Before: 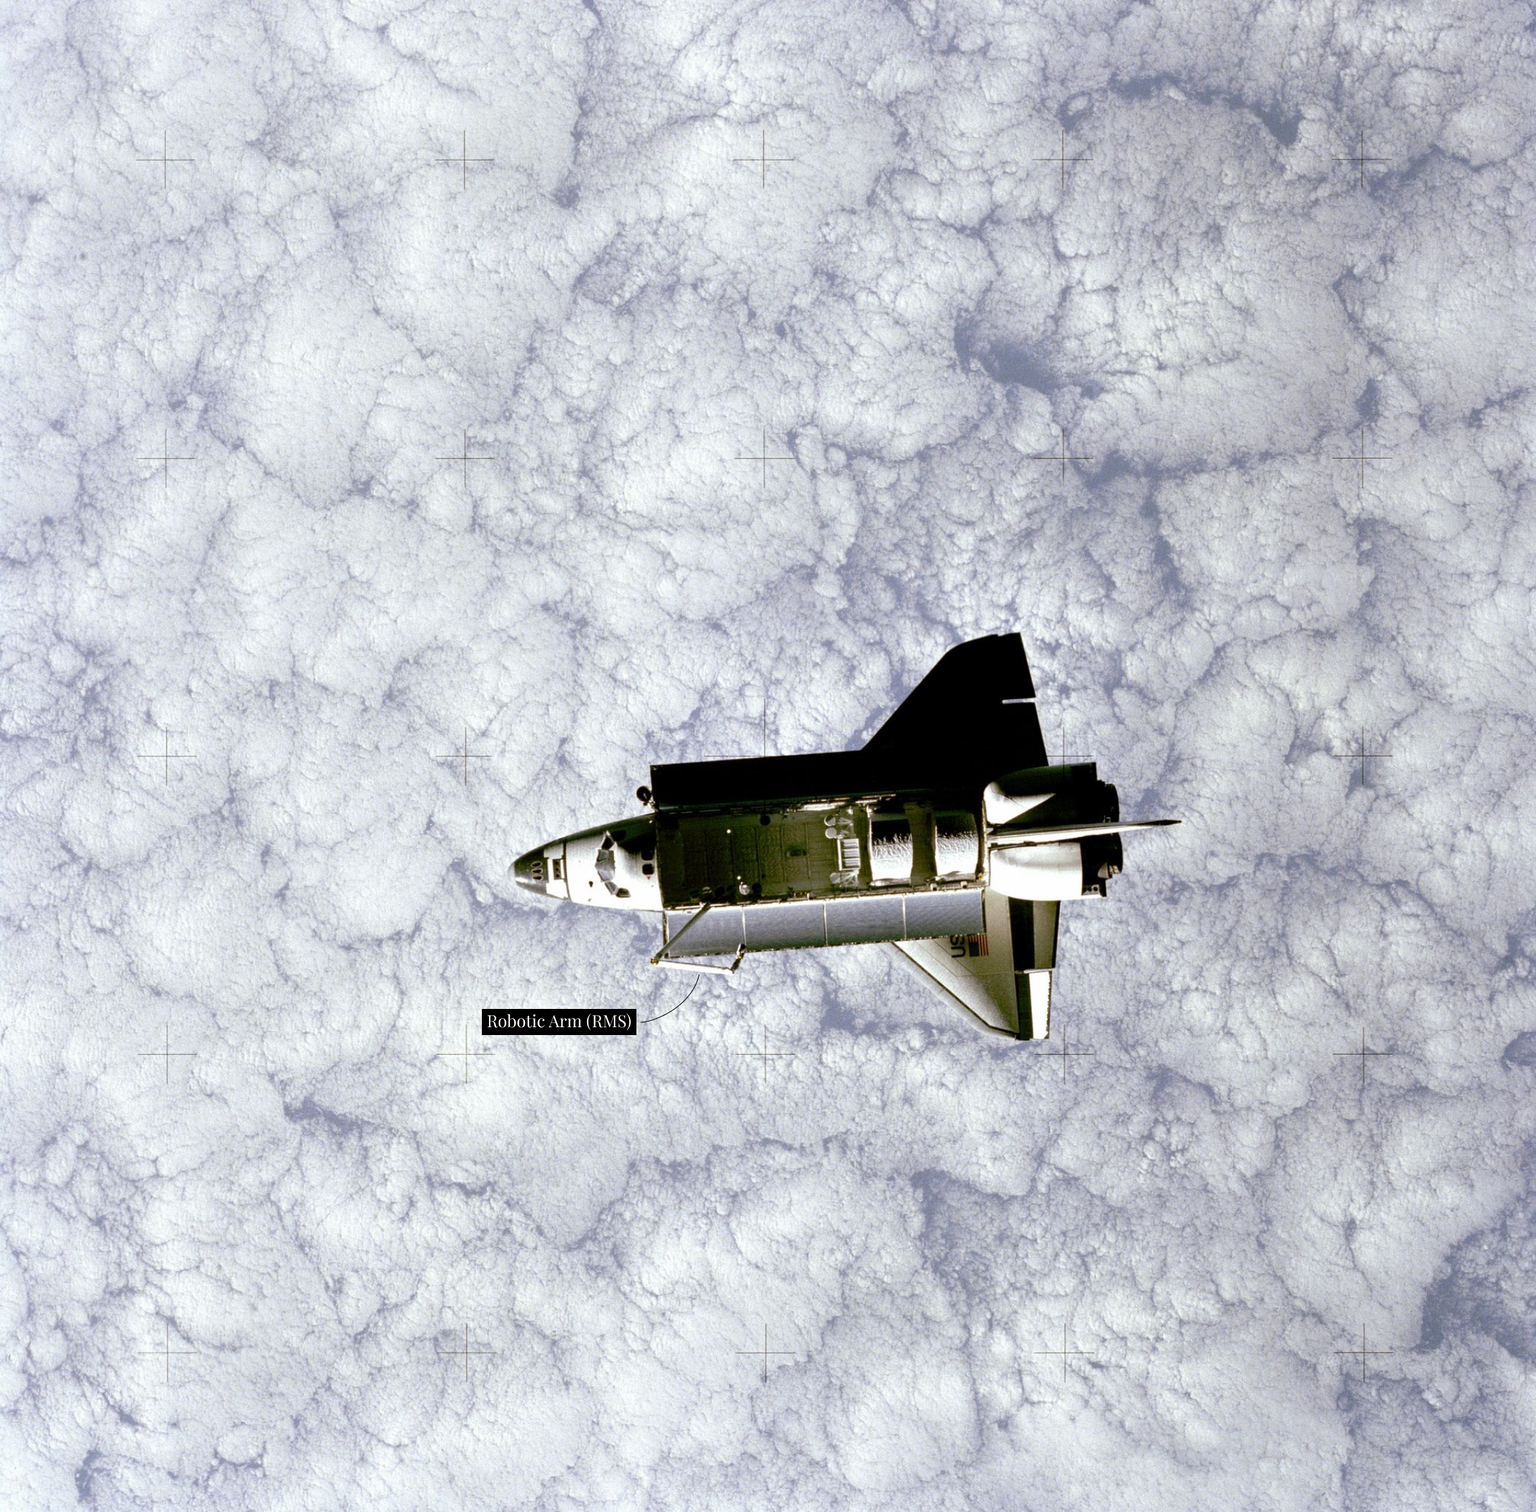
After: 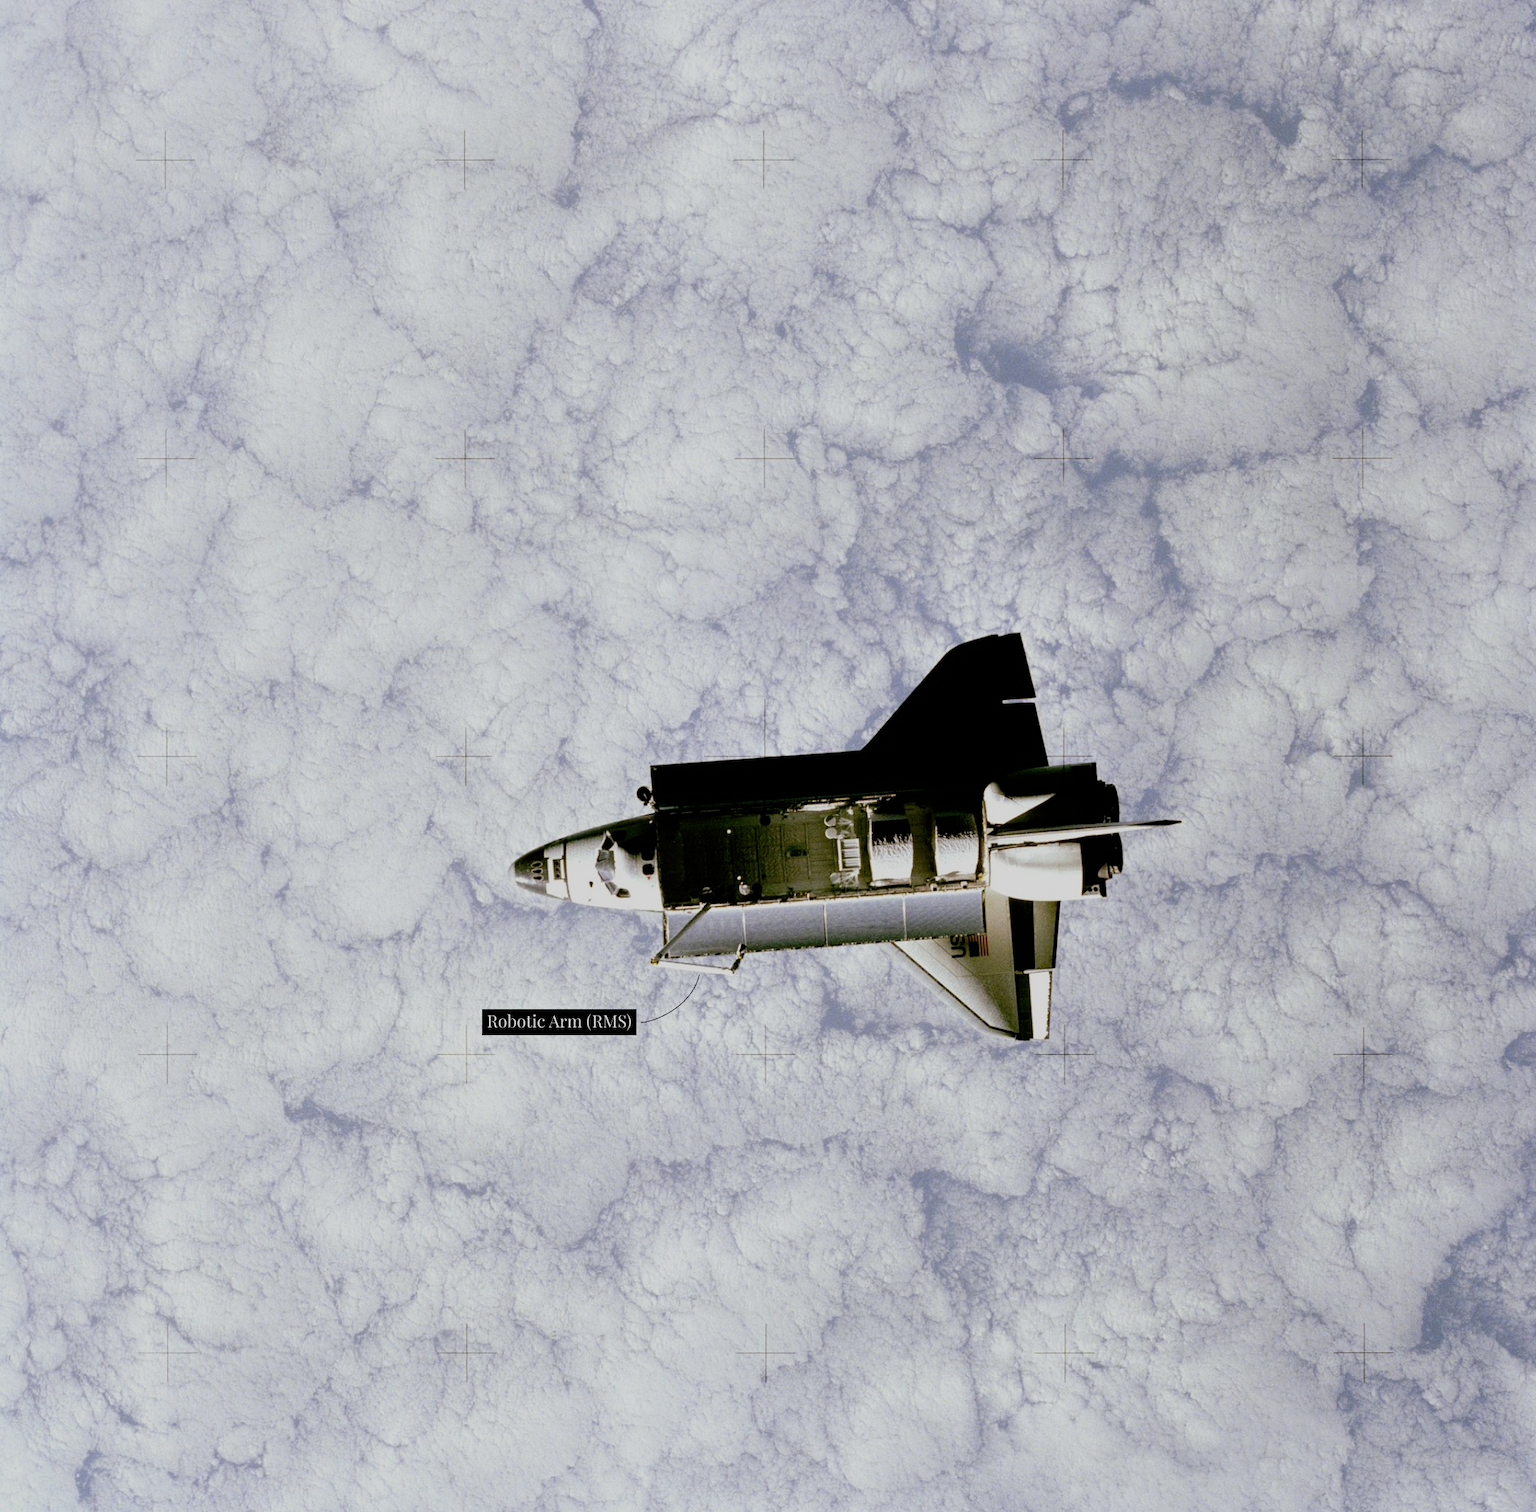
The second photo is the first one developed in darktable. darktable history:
filmic rgb: black relative exposure -7.65 EV, white relative exposure 4.56 EV, hardness 3.61
velvia: strength 6%
